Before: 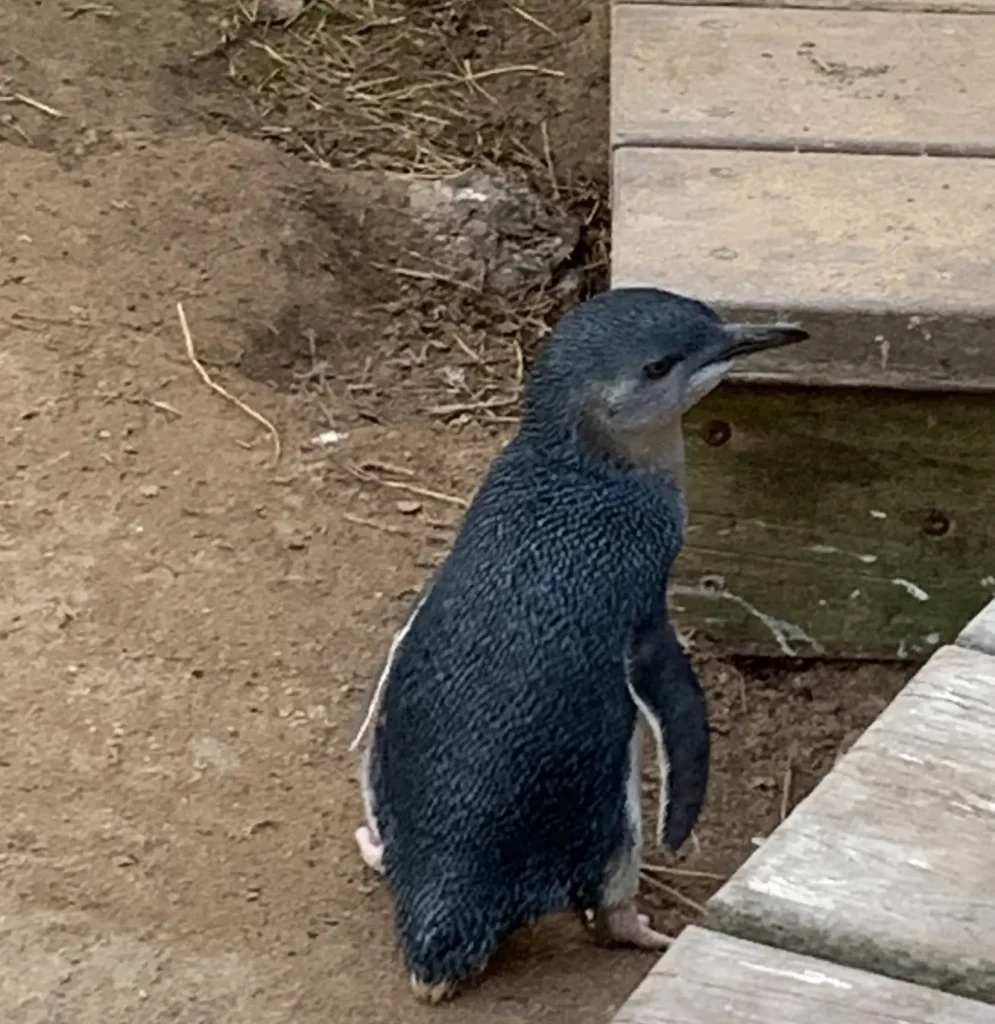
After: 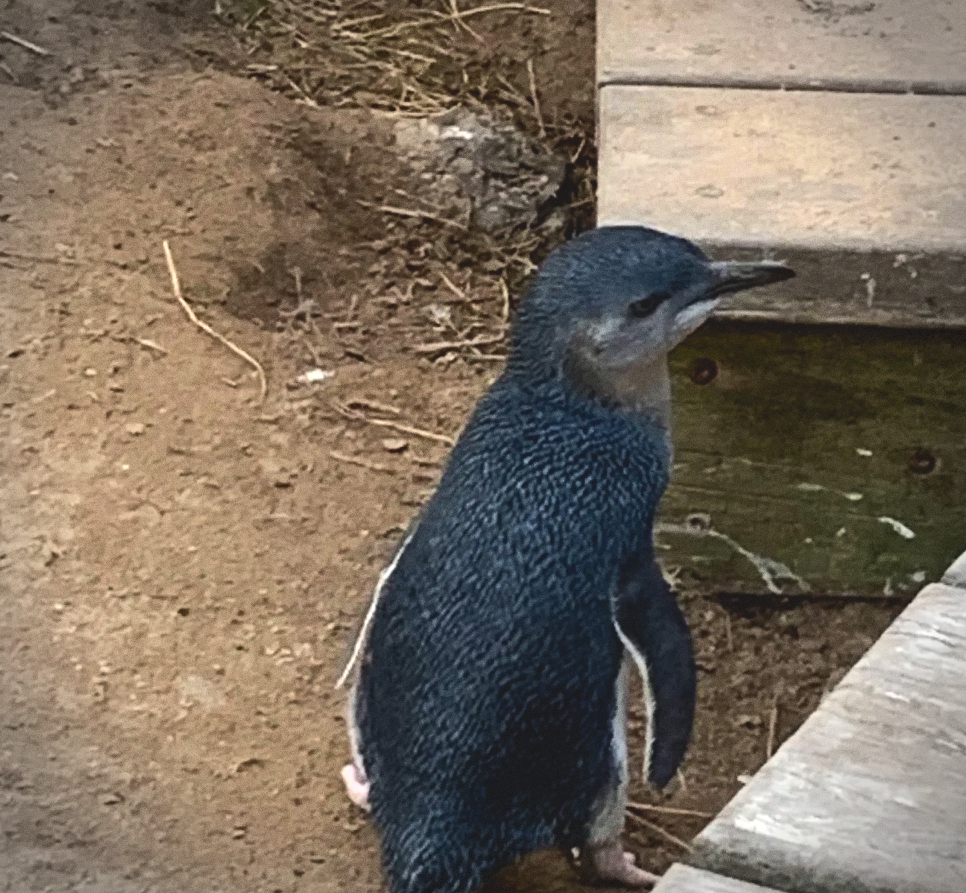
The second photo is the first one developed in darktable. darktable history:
crop: left 1.507%, top 6.147%, right 1.379%, bottom 6.637%
grain: coarseness 0.47 ISO
tone equalizer: -8 EV -0.75 EV, -7 EV -0.7 EV, -6 EV -0.6 EV, -5 EV -0.4 EV, -3 EV 0.4 EV, -2 EV 0.6 EV, -1 EV 0.7 EV, +0 EV 0.75 EV, edges refinement/feathering 500, mask exposure compensation -1.57 EV, preserve details no
vignetting: dithering 8-bit output, unbound false
contrast brightness saturation: contrast -0.19, saturation 0.19
